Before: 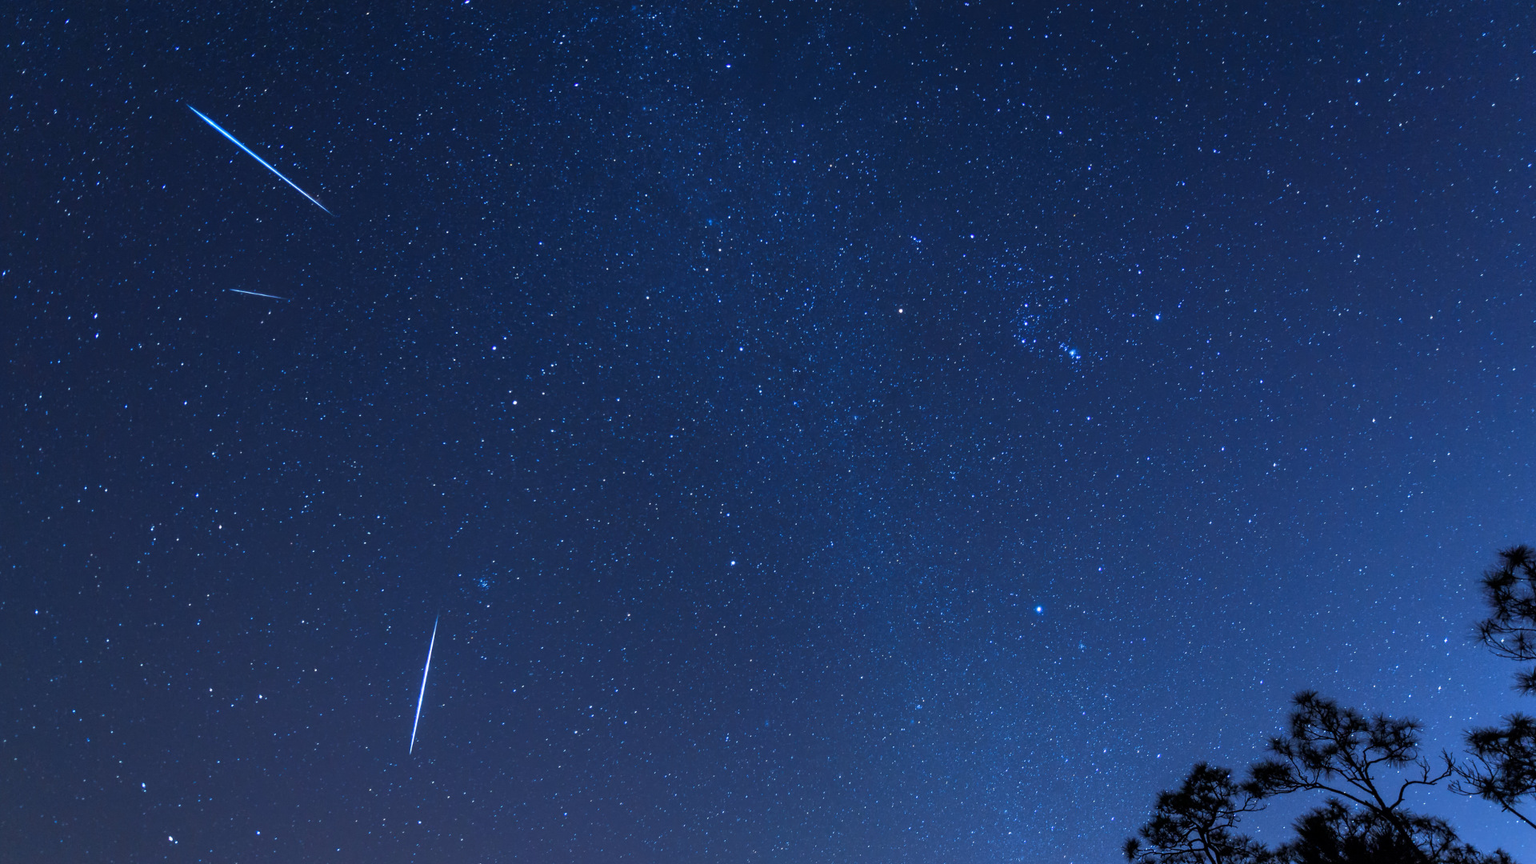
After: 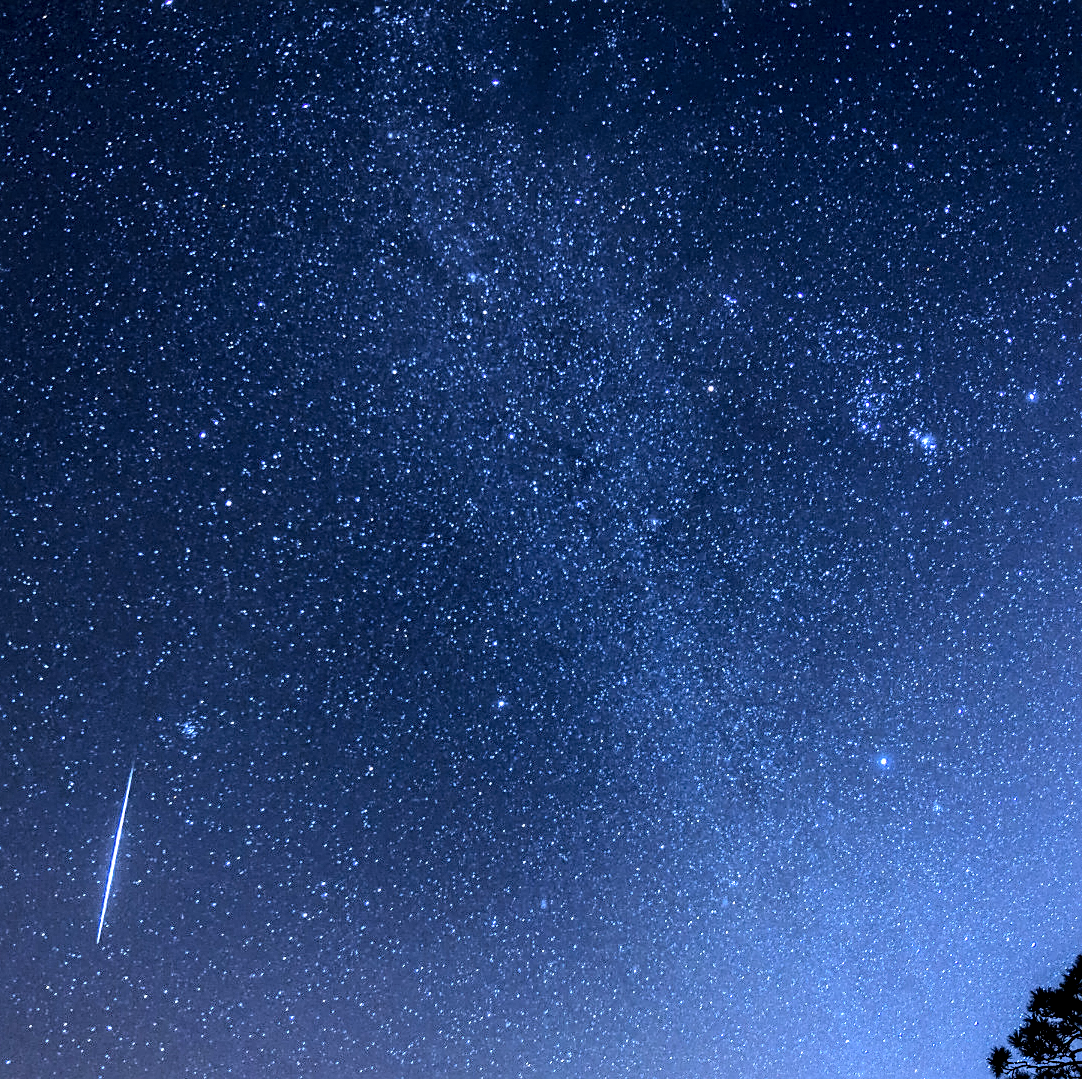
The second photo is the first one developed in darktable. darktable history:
local contrast: shadows 180%, detail 227%
sharpen: on, module defaults
crop: left 21.627%, right 22%, bottom 0.003%
tone equalizer: -8 EV -0.489 EV, -7 EV -0.304 EV, -6 EV -0.079 EV, -5 EV 0.401 EV, -4 EV 0.96 EV, -3 EV 0.822 EV, -2 EV -0.014 EV, -1 EV 0.143 EV, +0 EV -0.006 EV, edges refinement/feathering 500, mask exposure compensation -1.57 EV, preserve details no
